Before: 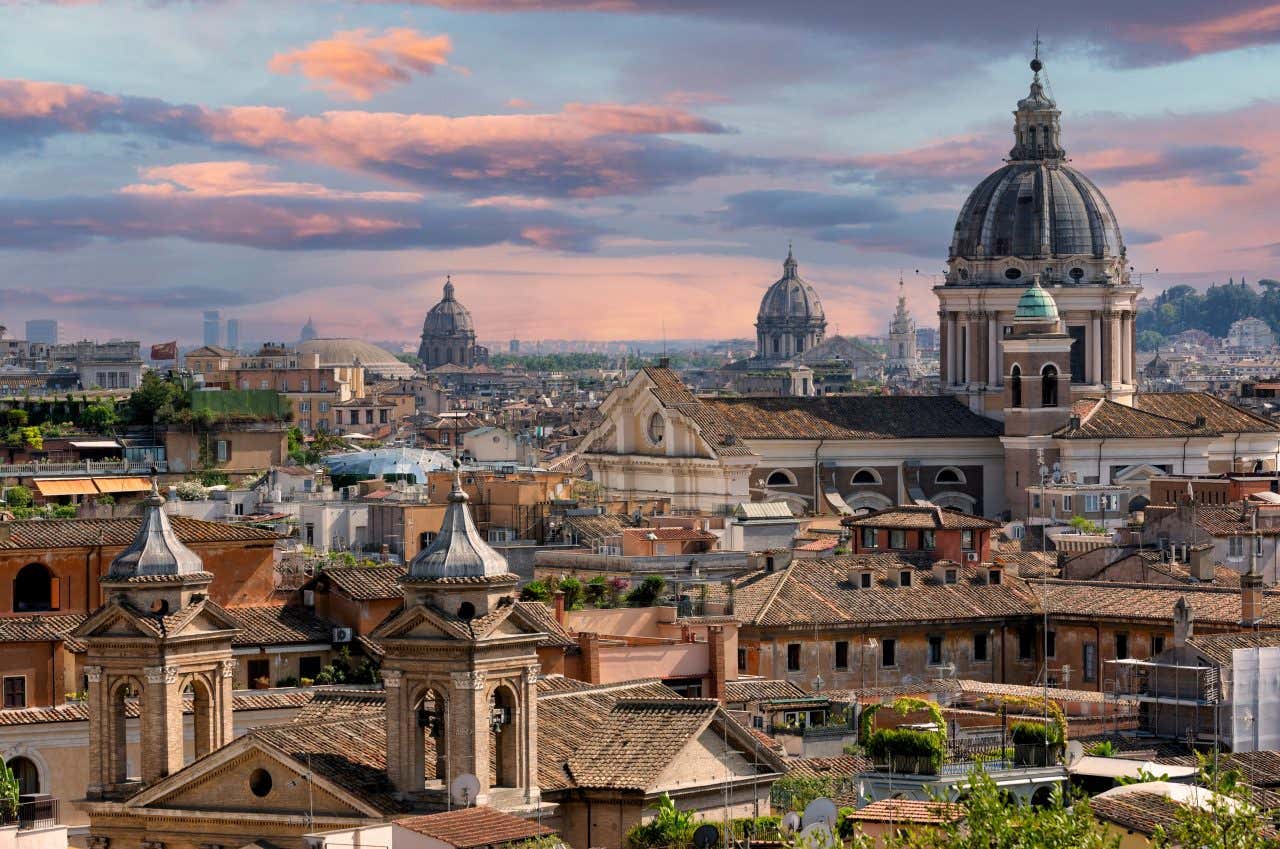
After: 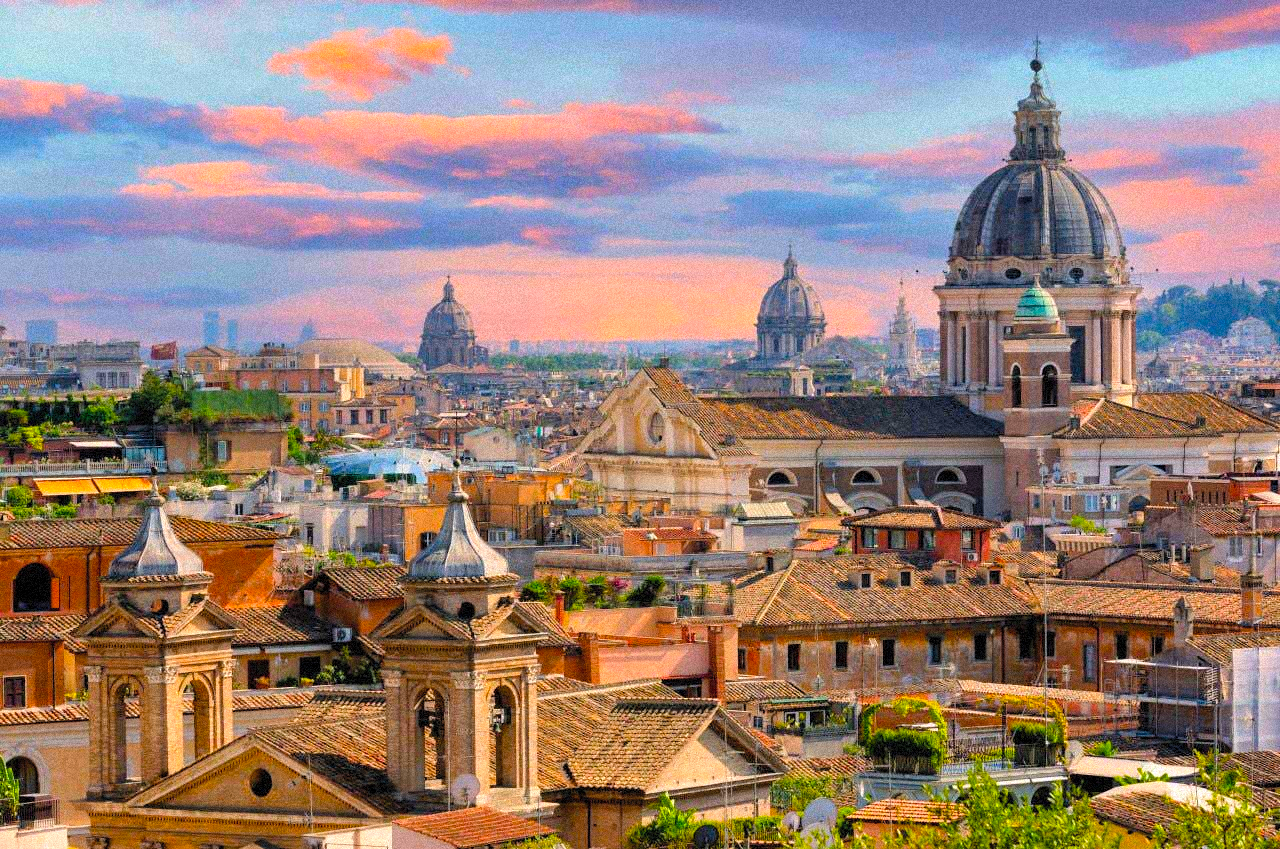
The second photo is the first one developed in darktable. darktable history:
color balance rgb: perceptual saturation grading › global saturation 30%, global vibrance 20%
contrast brightness saturation: contrast 0.07, brightness 0.18, saturation 0.4
shadows and highlights: shadows 52.34, highlights -28.23, soften with gaussian
grain: strength 35%, mid-tones bias 0%
levels: levels [0, 0.499, 1]
